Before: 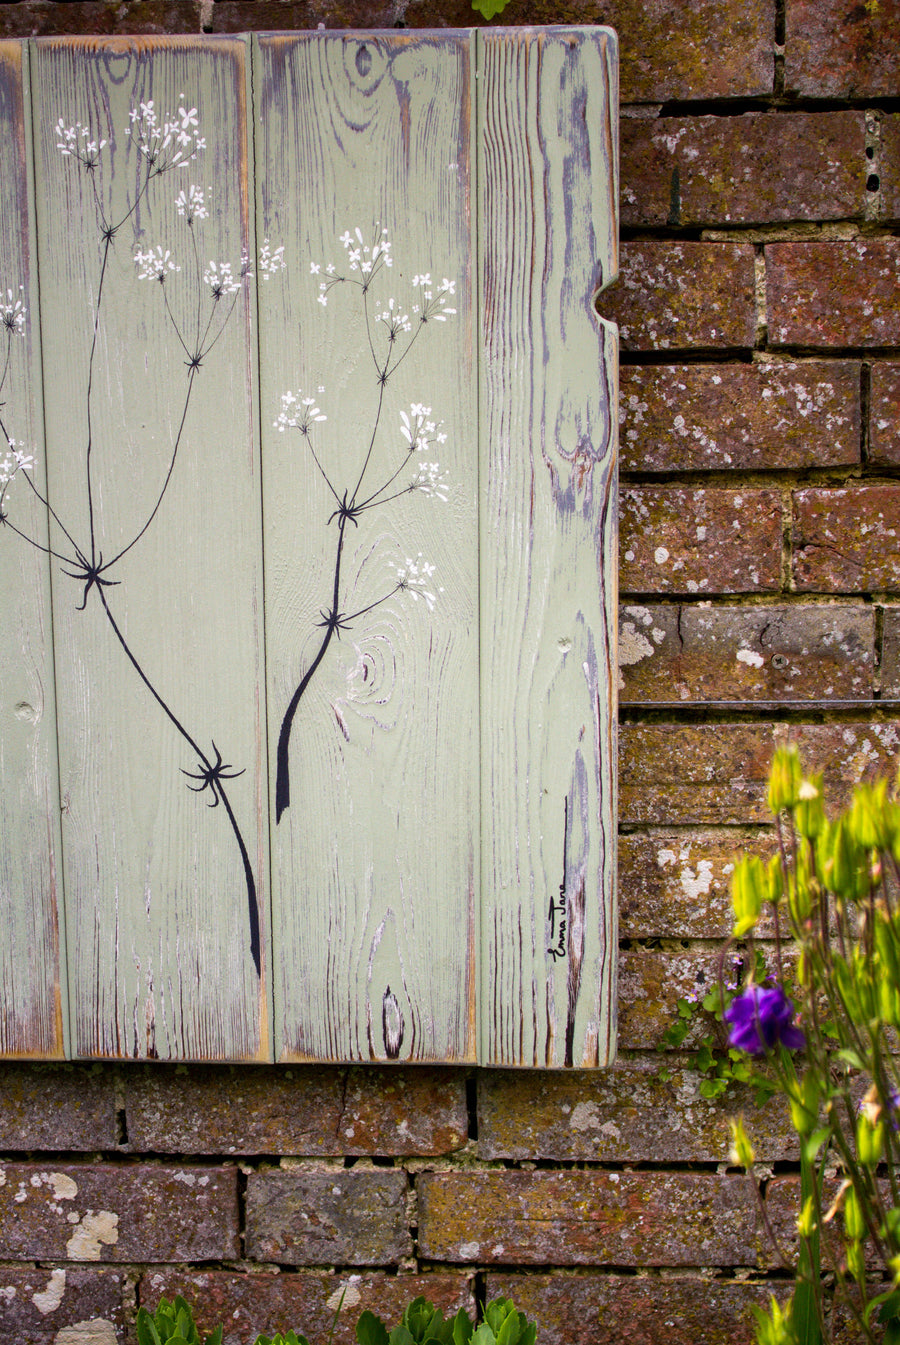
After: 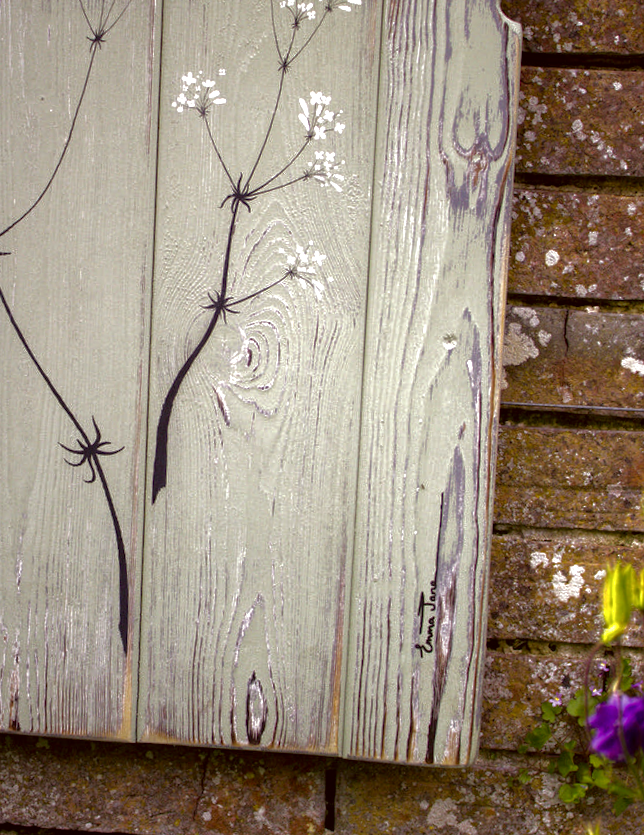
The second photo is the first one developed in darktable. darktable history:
base curve: curves: ch0 [(0, 0) (0.826, 0.587) (1, 1)]
crop and rotate: angle -3.37°, left 9.79%, top 20.73%, right 12.42%, bottom 11.82%
exposure: black level correction 0, exposure 0.5 EV, compensate highlight preservation false
white balance: red 0.925, blue 1.046
split-toning: shadows › saturation 0.61, highlights › saturation 0.58, balance -28.74, compress 87.36%
color correction: highlights a* 6.27, highlights b* 8.19, shadows a* 5.94, shadows b* 7.23, saturation 0.9
